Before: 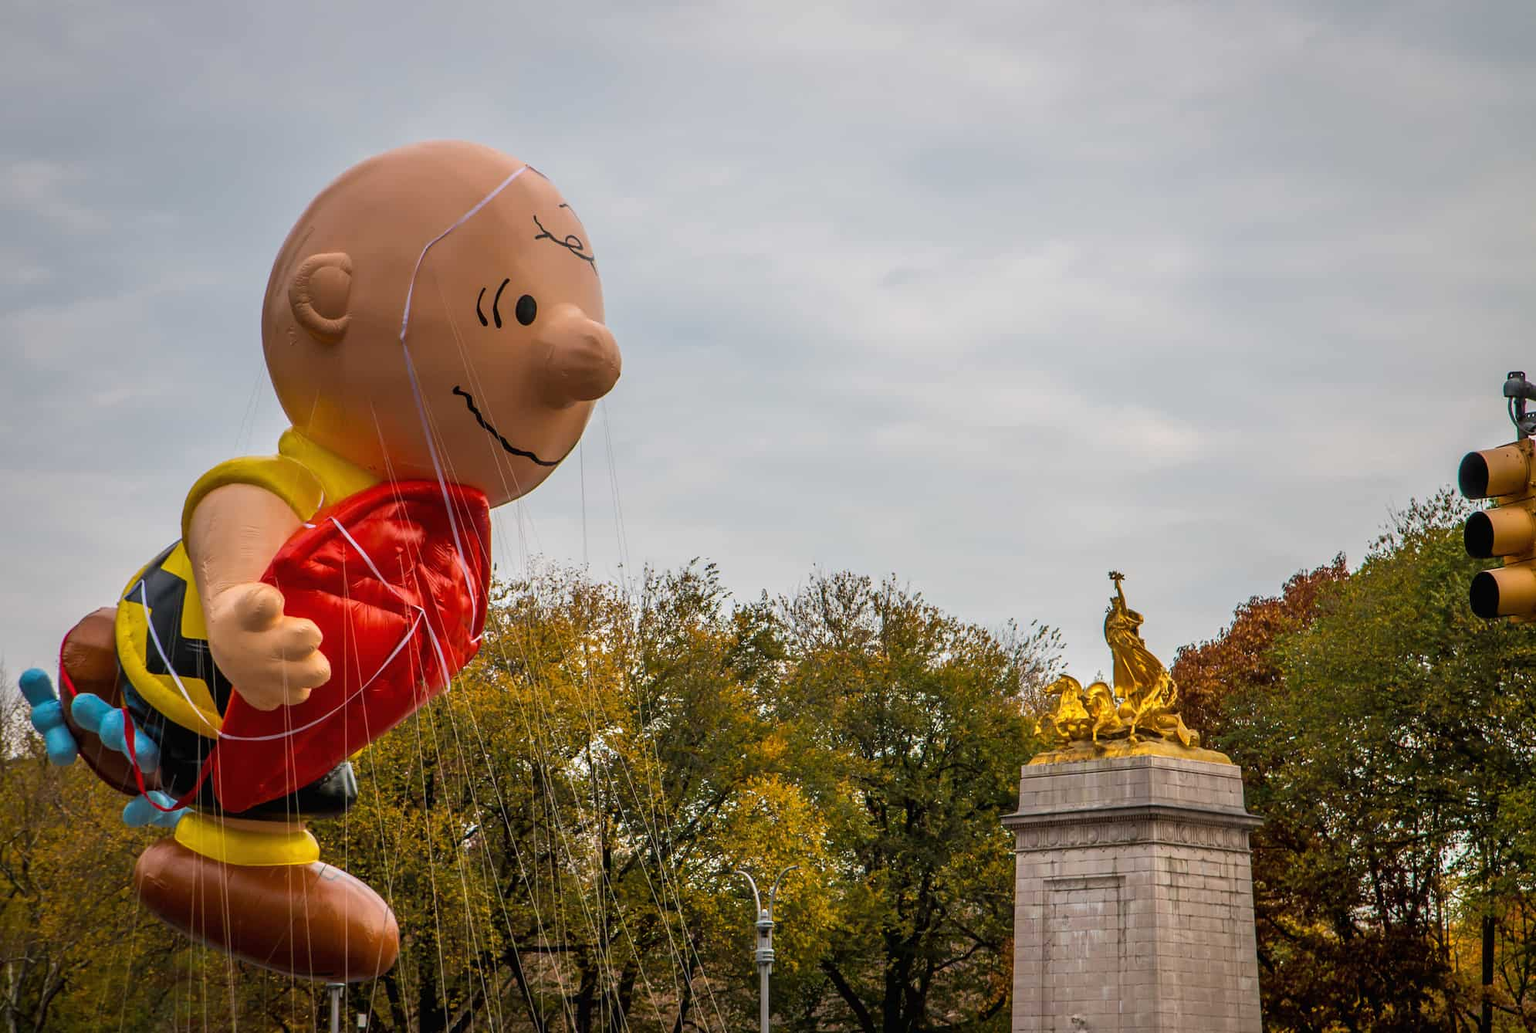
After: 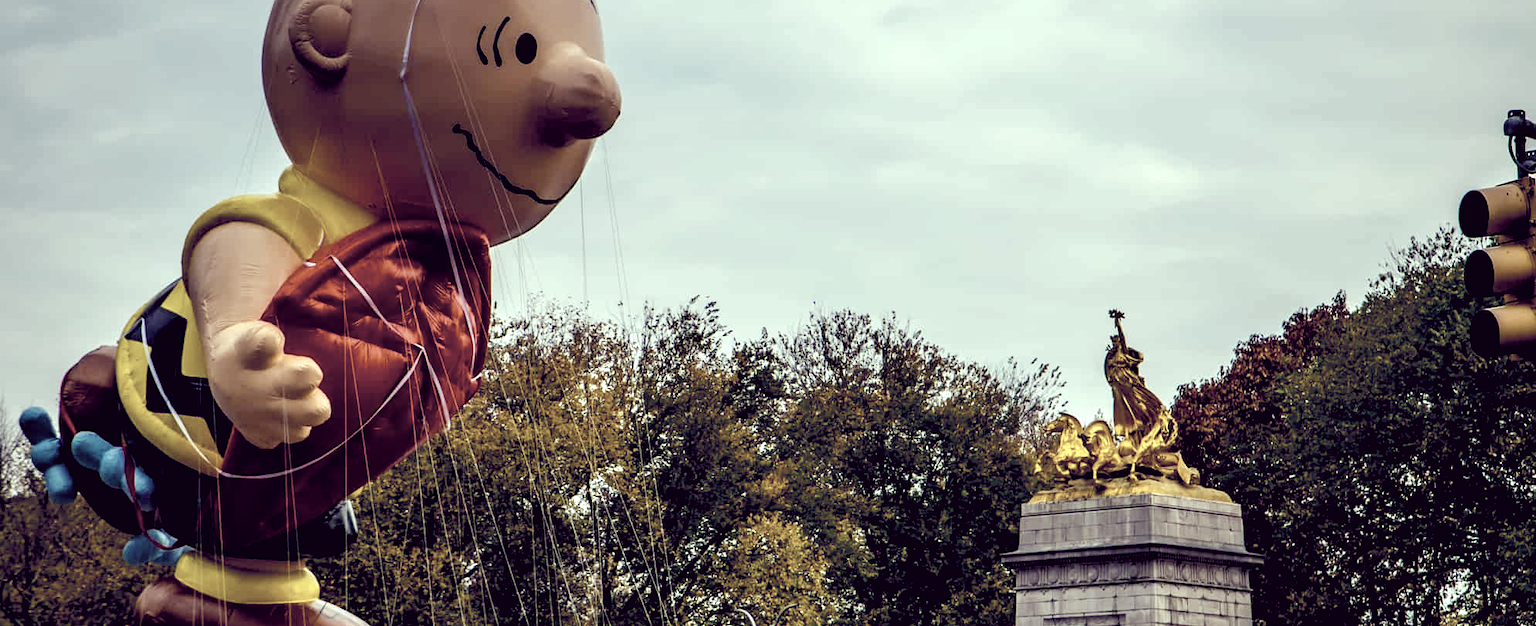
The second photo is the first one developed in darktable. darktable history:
crop and rotate: top 25.357%, bottom 13.942%
exposure: black level correction 0.031, exposure 0.304 EV, compensate highlight preservation false
color correction: highlights a* -20.17, highlights b* 20.27, shadows a* 20.03, shadows b* -20.46, saturation 0.43
color balance rgb: shadows lift › luminance -41.13%, shadows lift › chroma 14.13%, shadows lift › hue 260°, power › luminance -3.76%, power › chroma 0.56%, power › hue 40.37°, highlights gain › luminance 16.81%, highlights gain › chroma 2.94%, highlights gain › hue 260°, global offset › luminance -0.29%, global offset › chroma 0.31%, global offset › hue 260°, perceptual saturation grading › global saturation 20%, perceptual saturation grading › highlights -13.92%, perceptual saturation grading › shadows 50%
color balance: on, module defaults
